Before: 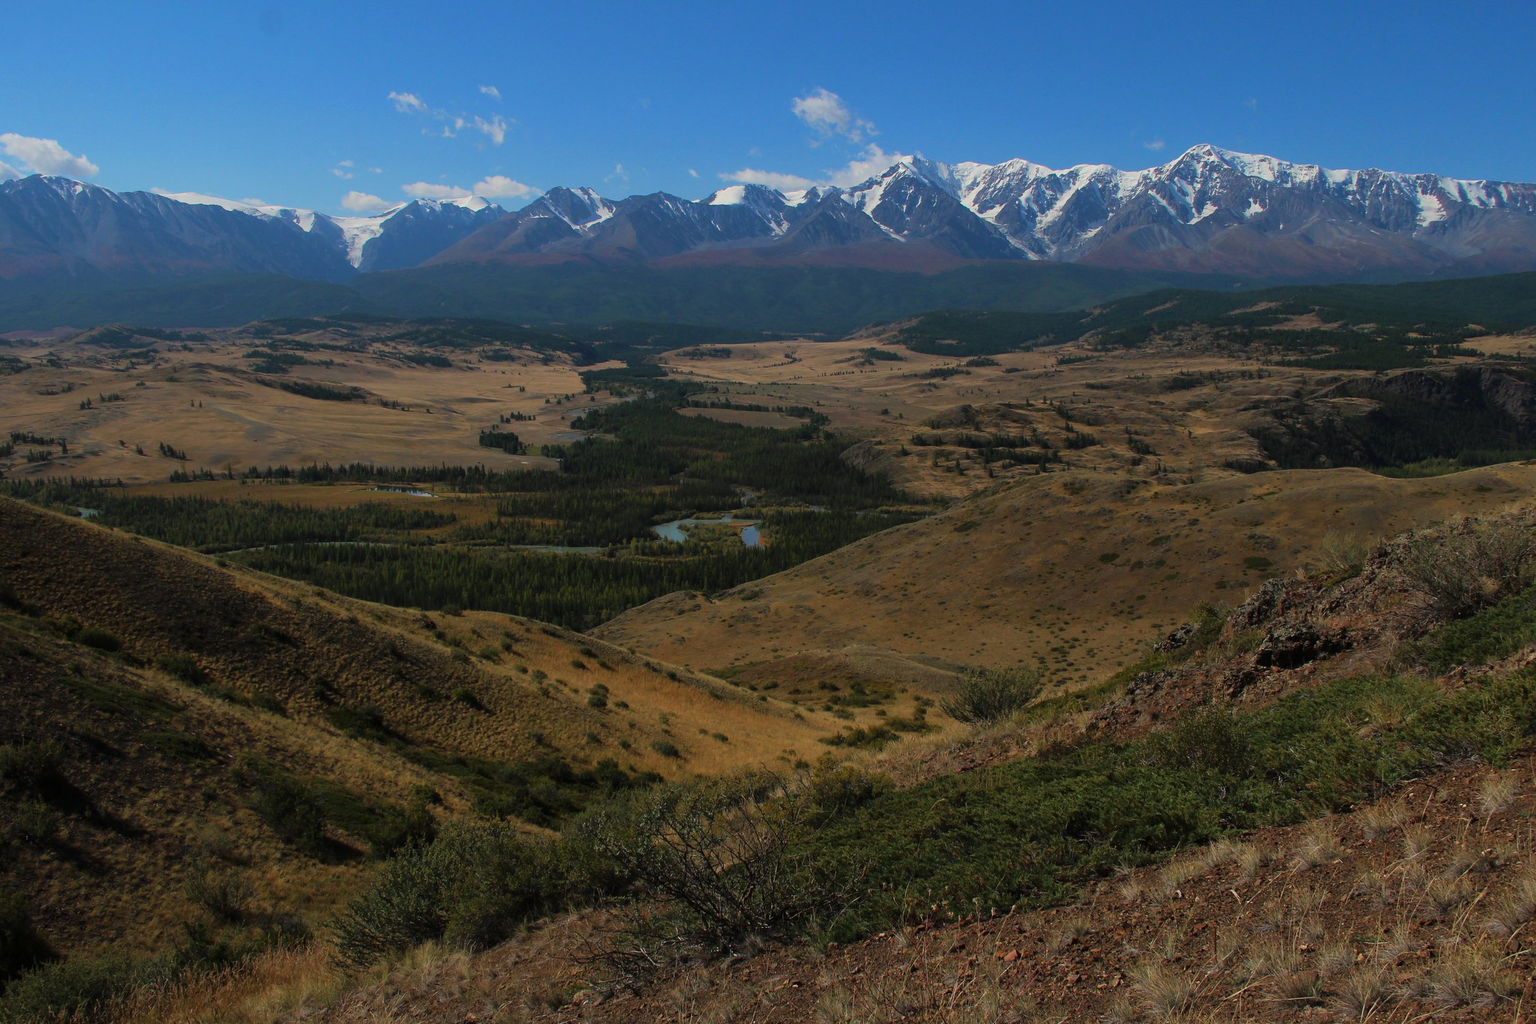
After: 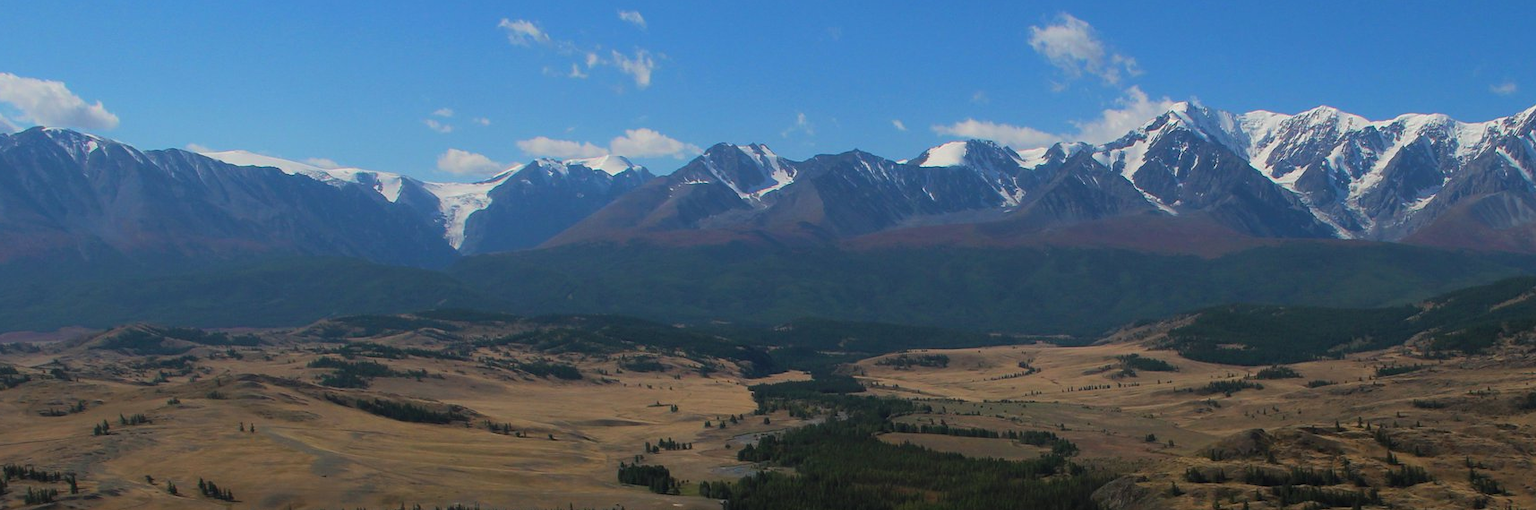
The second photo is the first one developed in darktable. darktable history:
crop: left 0.549%, top 7.651%, right 23.208%, bottom 54.298%
